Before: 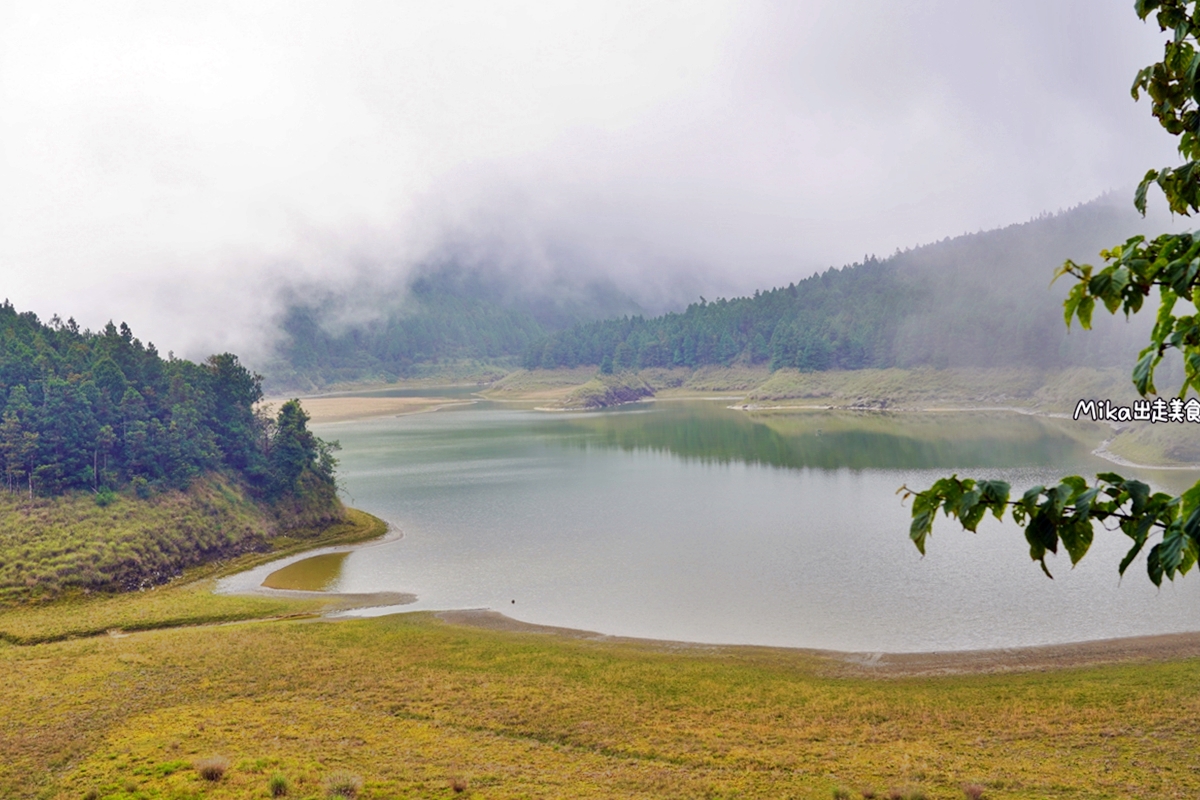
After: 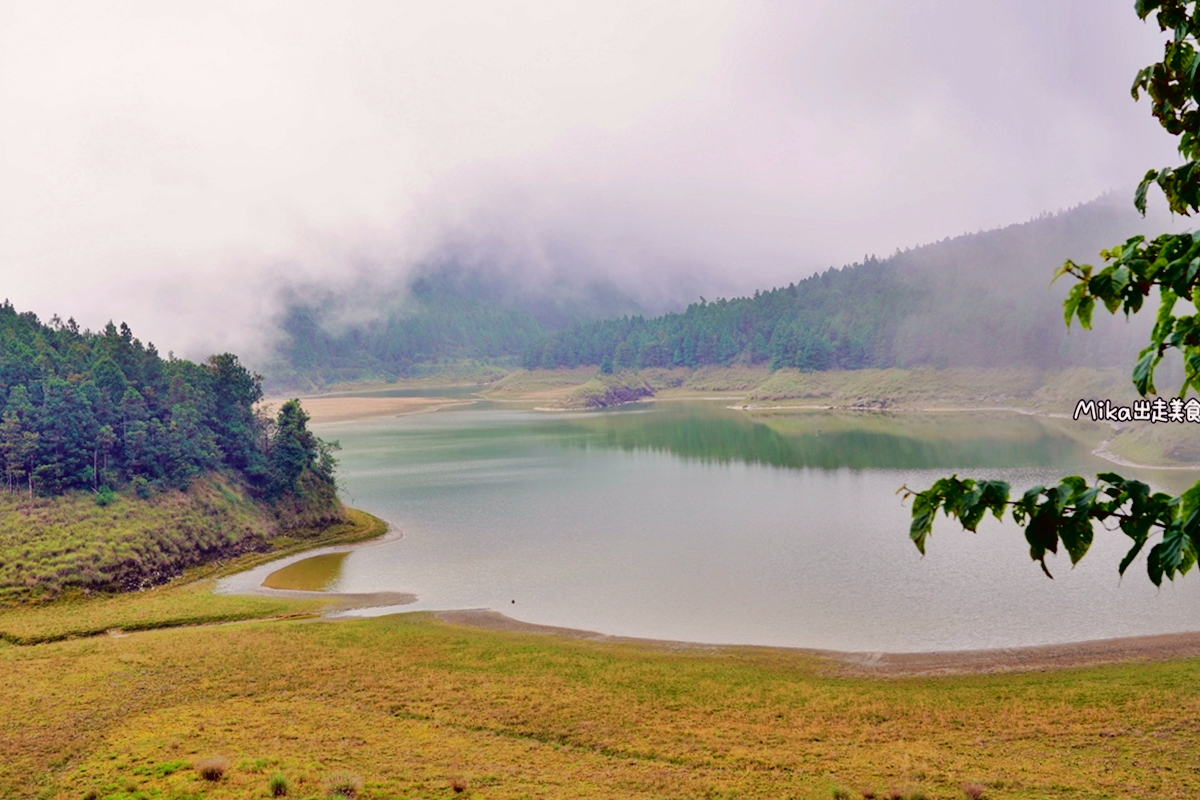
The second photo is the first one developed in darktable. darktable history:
contrast brightness saturation: contrast 0.1, brightness 0.02, saturation 0.02
tone curve: curves: ch0 [(0, 0.013) (0.181, 0.074) (0.337, 0.304) (0.498, 0.485) (0.78, 0.742) (0.993, 0.954)]; ch1 [(0, 0) (0.294, 0.184) (0.359, 0.34) (0.362, 0.35) (0.43, 0.41) (0.469, 0.463) (0.495, 0.502) (0.54, 0.563) (0.612, 0.641) (1, 1)]; ch2 [(0, 0) (0.44, 0.437) (0.495, 0.502) (0.524, 0.534) (0.557, 0.56) (0.634, 0.654) (0.728, 0.722) (1, 1)], color space Lab, independent channels, preserve colors none
